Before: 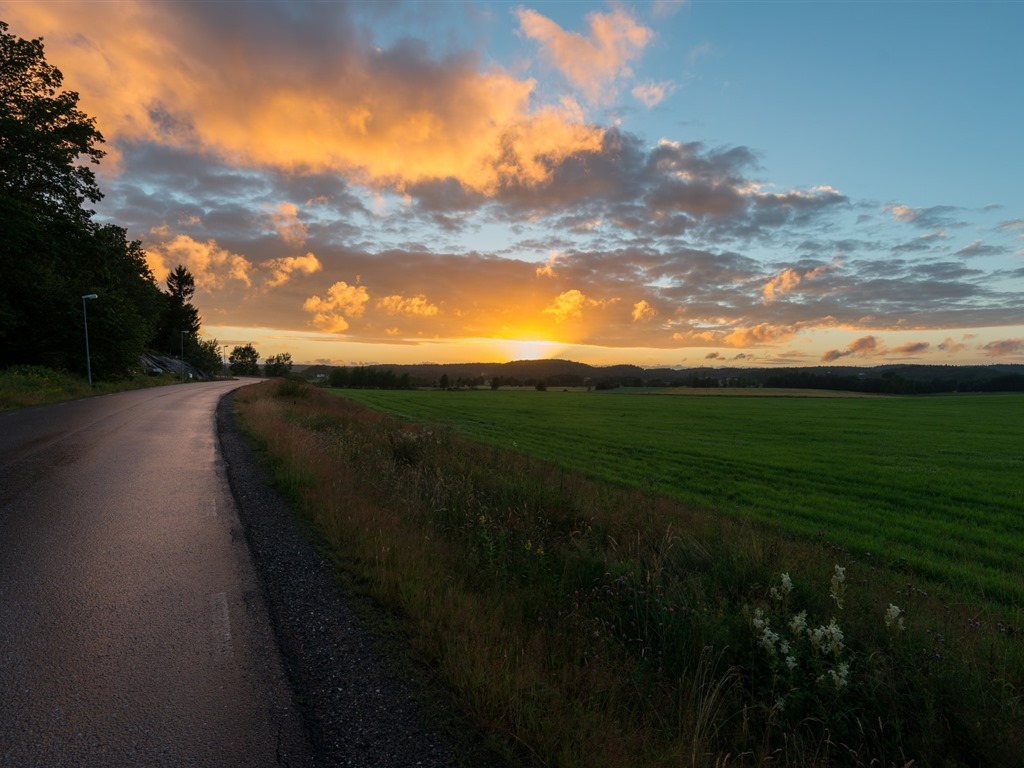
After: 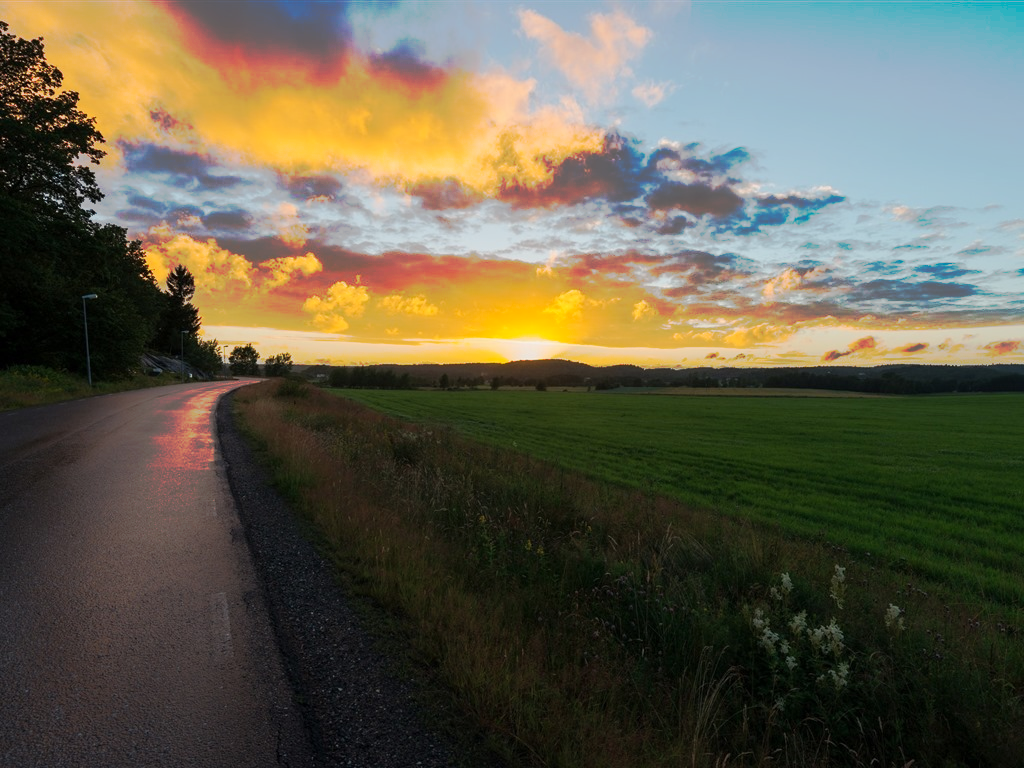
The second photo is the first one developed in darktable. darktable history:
shadows and highlights: radius 125.46, shadows 21.19, highlights -21.19, low approximation 0.01
tone curve: curves: ch0 [(0, 0) (0.003, 0.003) (0.011, 0.011) (0.025, 0.024) (0.044, 0.043) (0.069, 0.067) (0.1, 0.096) (0.136, 0.131) (0.177, 0.171) (0.224, 0.216) (0.277, 0.267) (0.335, 0.323) (0.399, 0.384) (0.468, 0.451) (0.543, 0.678) (0.623, 0.734) (0.709, 0.795) (0.801, 0.859) (0.898, 0.928) (1, 1)], preserve colors none
